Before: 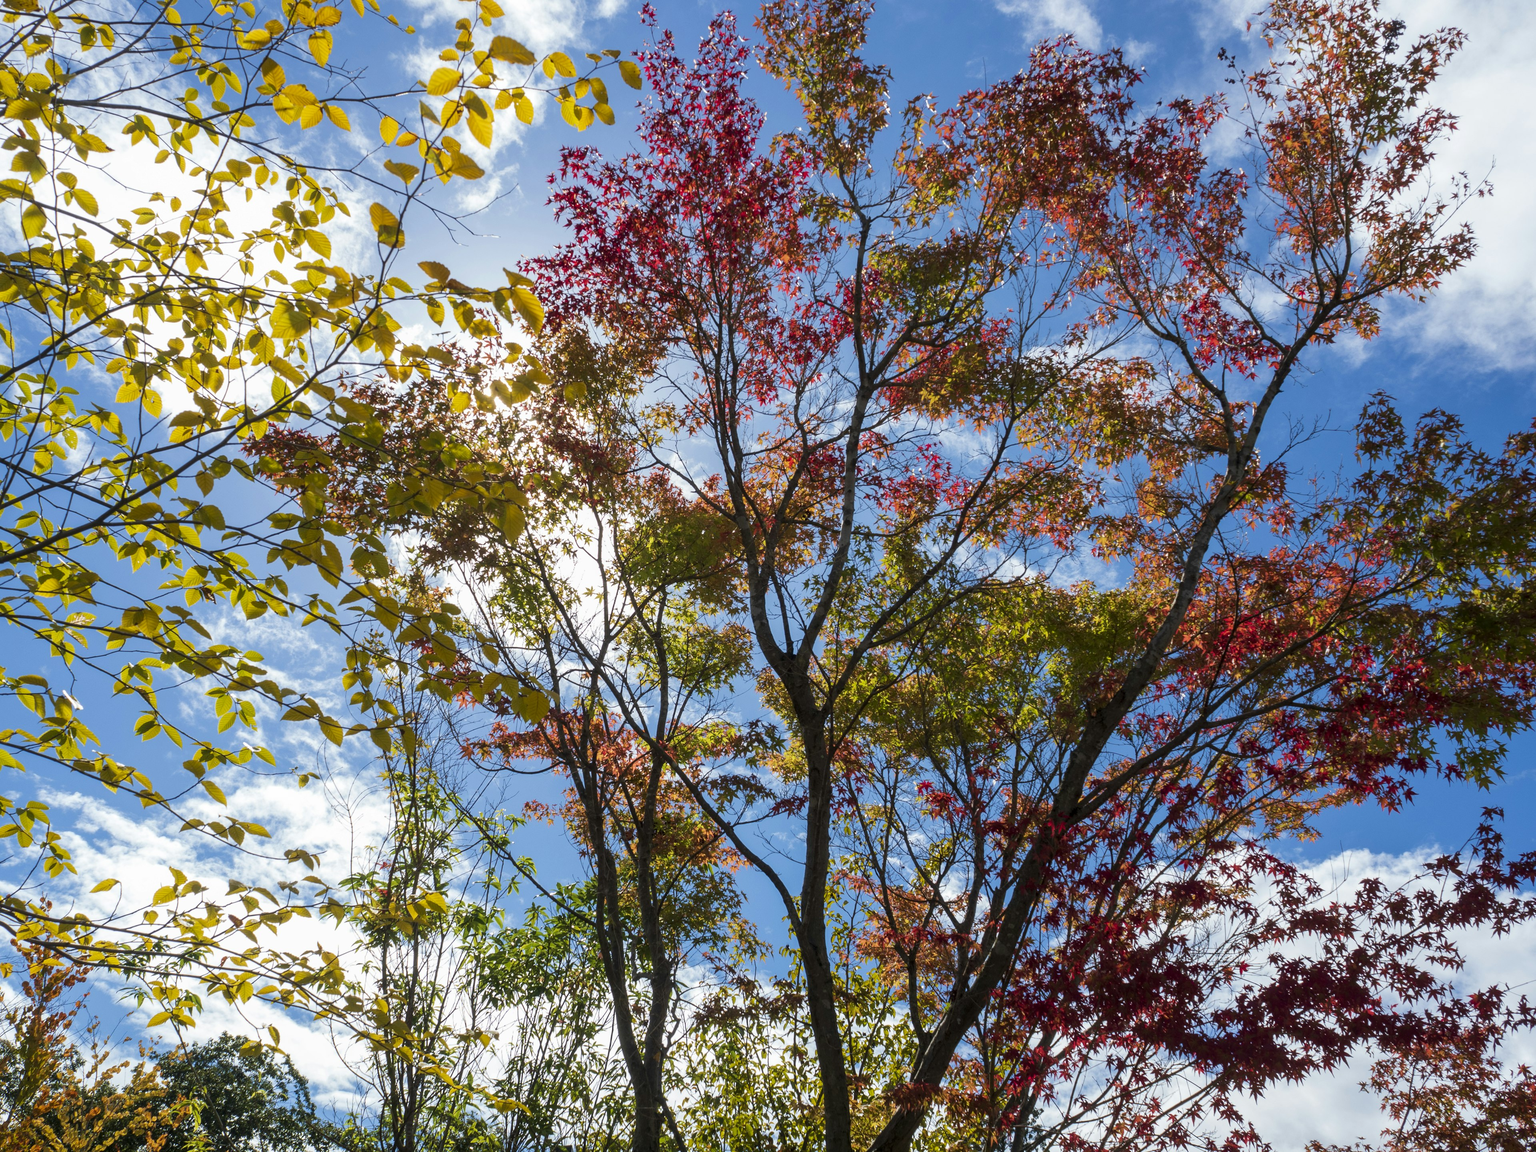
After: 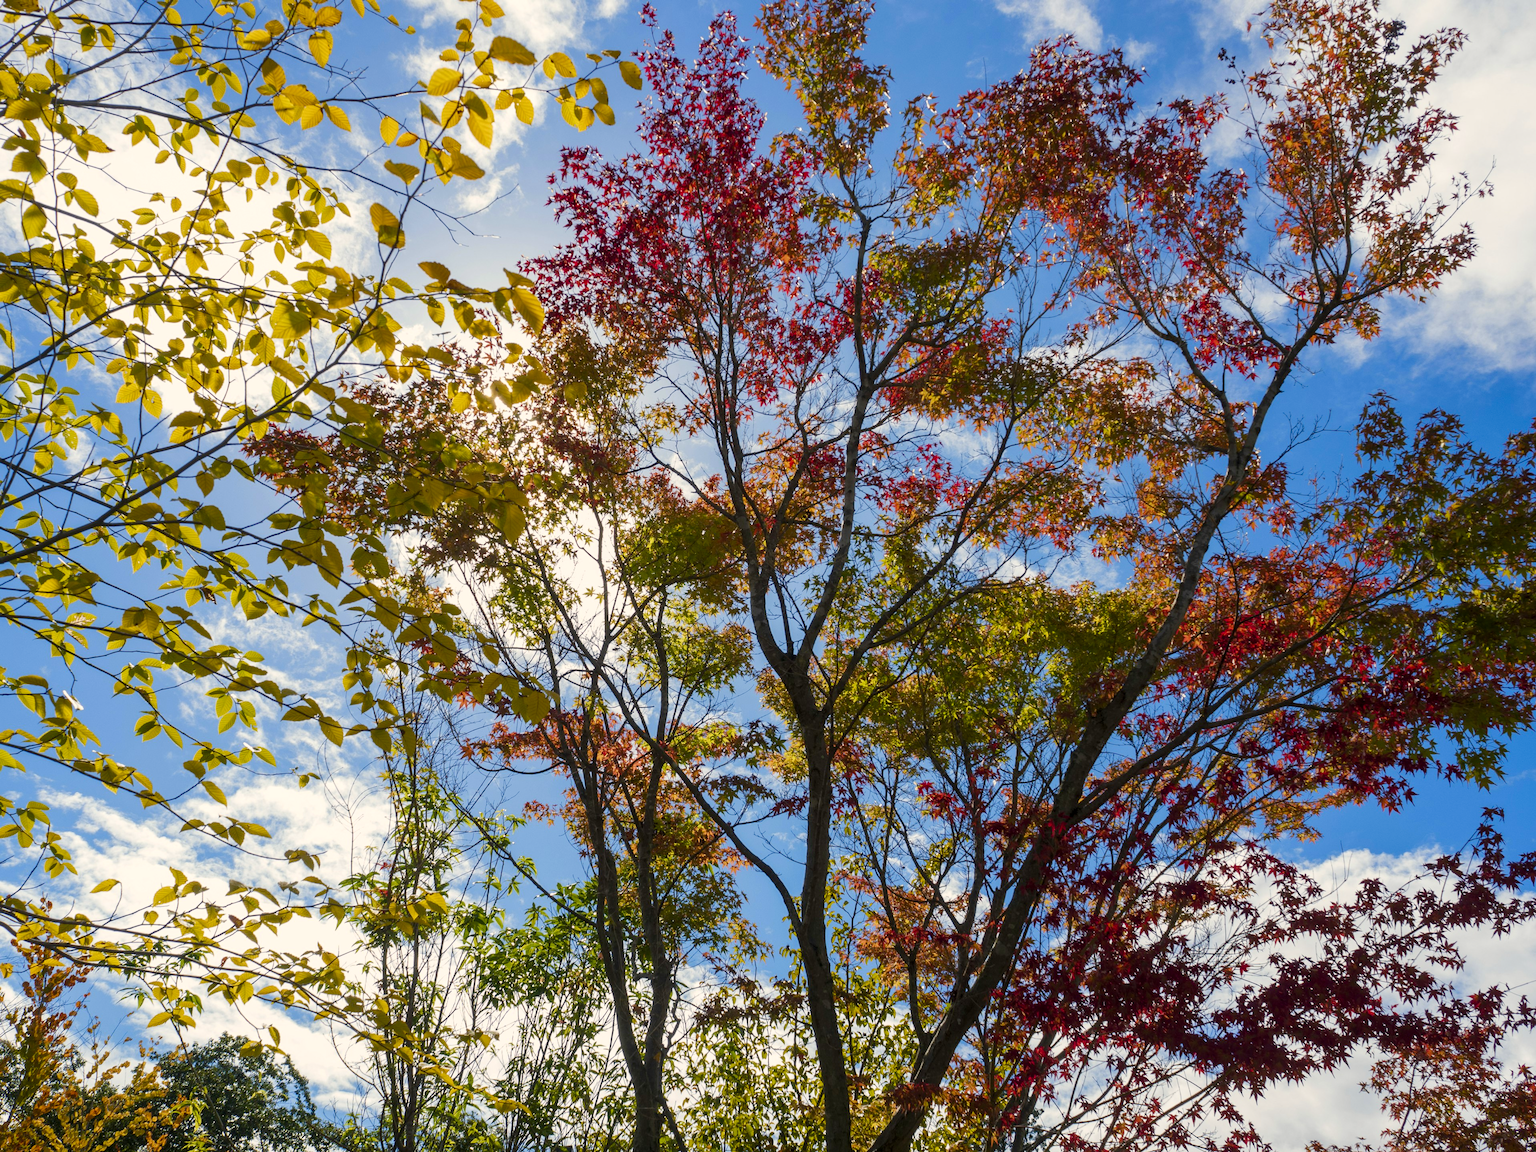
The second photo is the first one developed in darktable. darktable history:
color zones: curves: ch0 [(0.068, 0.464) (0.25, 0.5) (0.48, 0.508) (0.75, 0.536) (0.886, 0.476) (0.967, 0.456)]; ch1 [(0.066, 0.456) (0.25, 0.5) (0.616, 0.508) (0.746, 0.56) (0.934, 0.444)]
color balance rgb: highlights gain › chroma 2.985%, highlights gain › hue 72.01°, perceptual saturation grading › global saturation 20%, perceptual saturation grading › highlights -25.026%, perceptual saturation grading › shadows 24.169%
